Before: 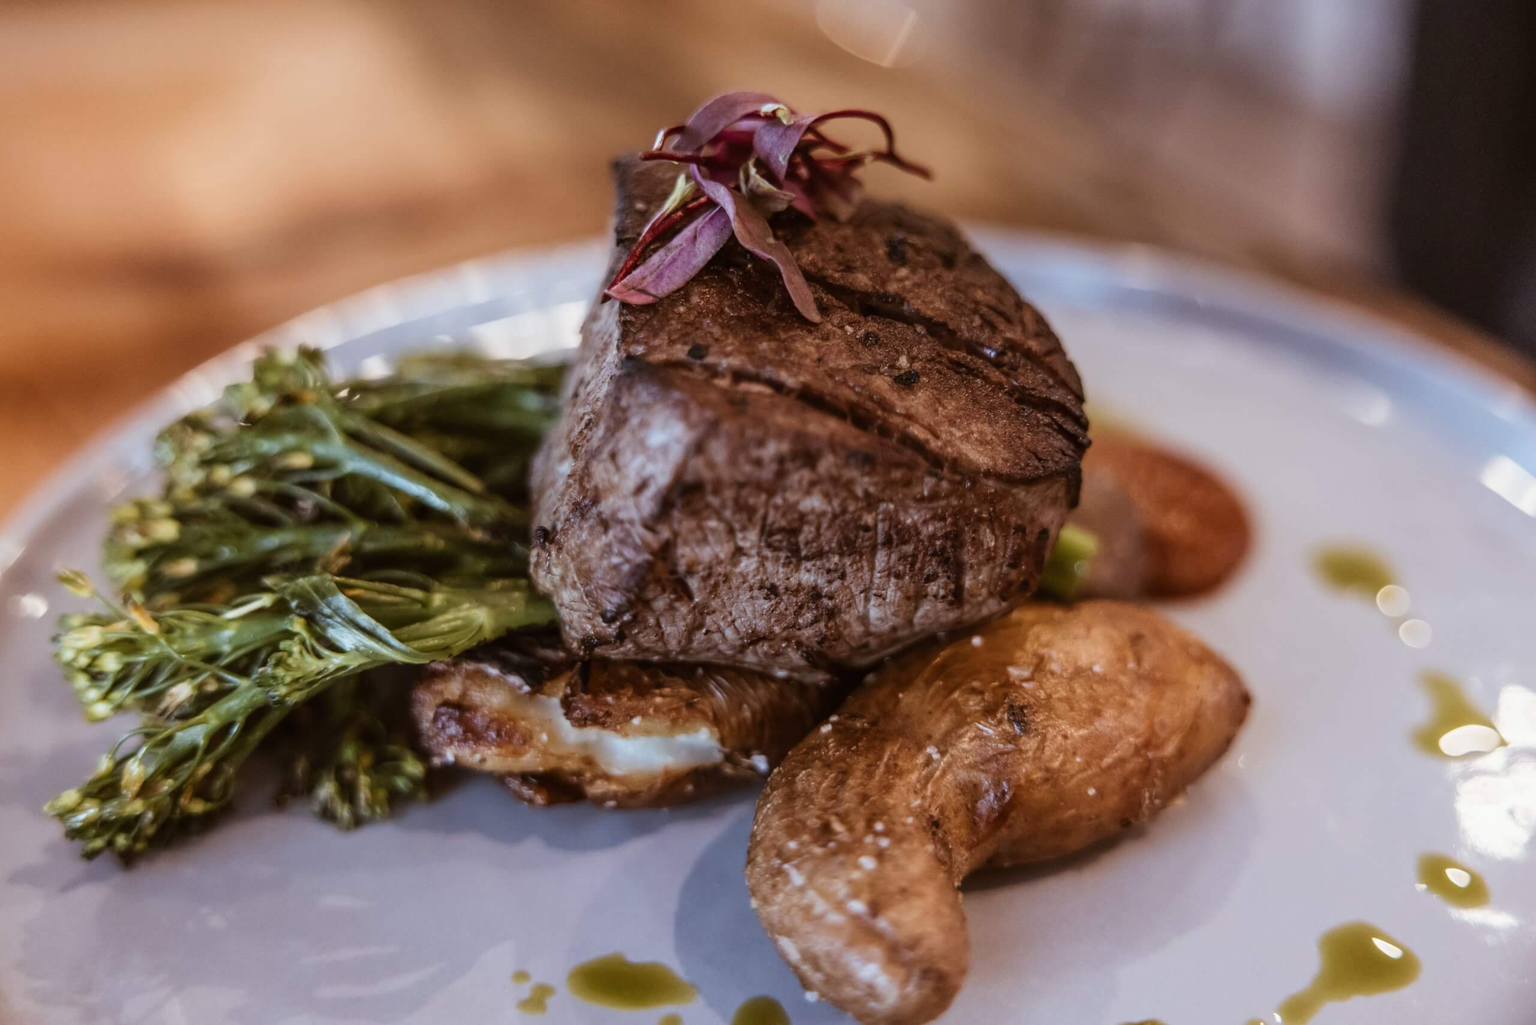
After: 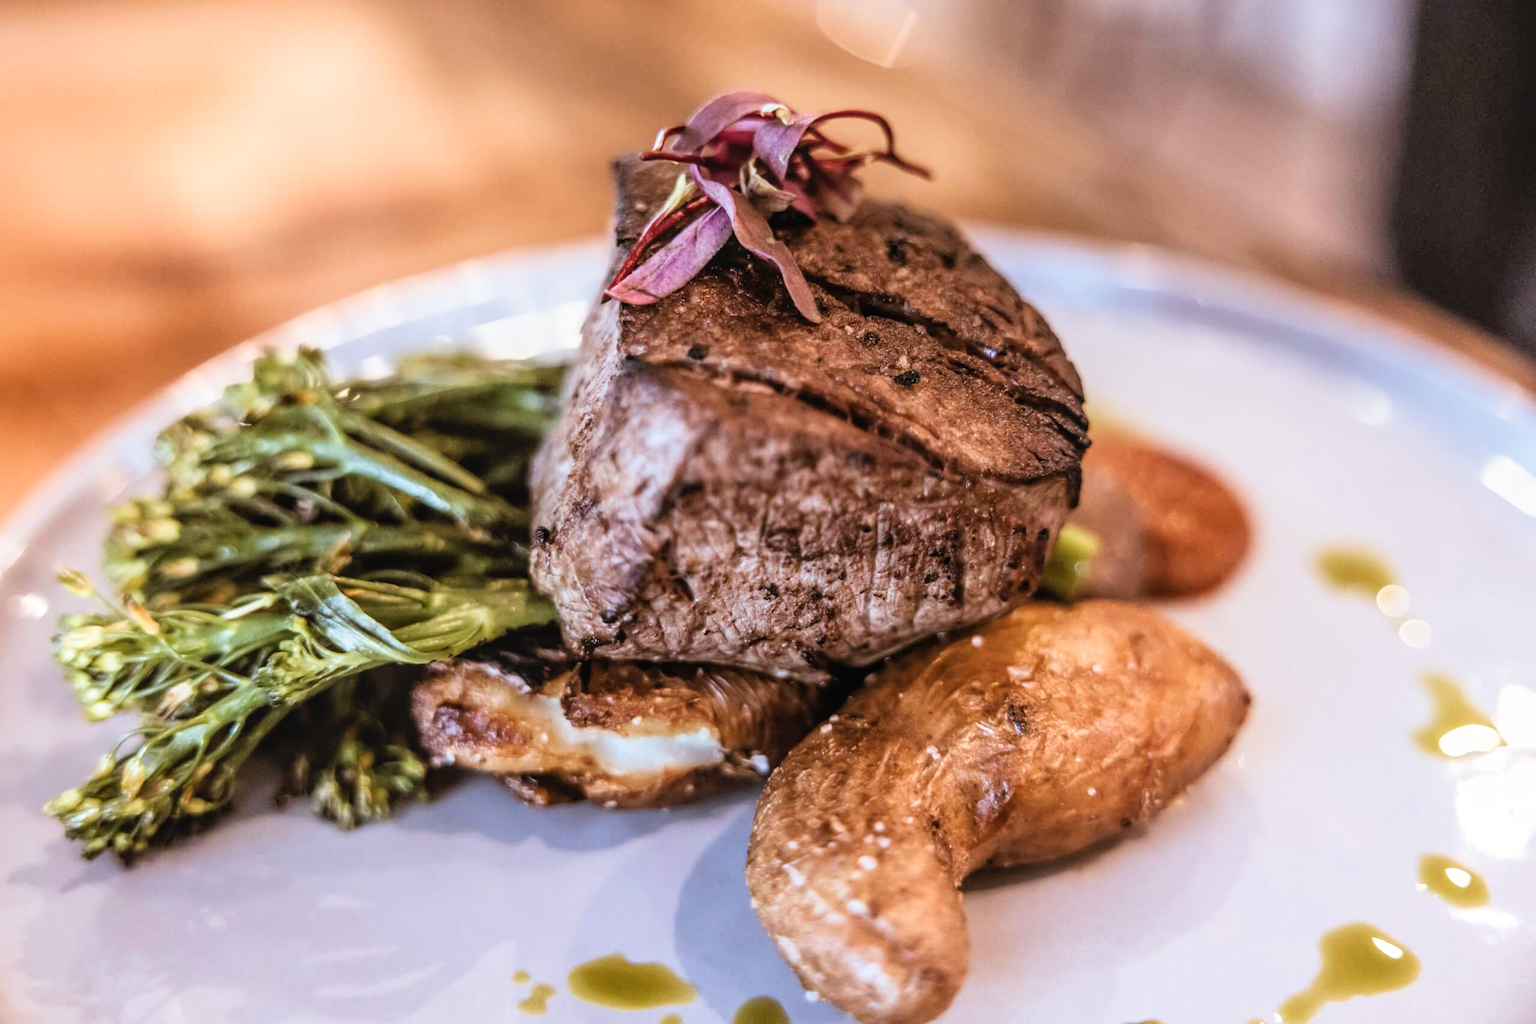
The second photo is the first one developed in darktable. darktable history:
local contrast: detail 109%
tone equalizer: on, module defaults
filmic rgb: black relative exposure -7.73 EV, white relative exposure 4.35 EV, threshold 2.98 EV, structure ↔ texture 99.7%, target black luminance 0%, hardness 3.76, latitude 50.74%, contrast 1.066, highlights saturation mix 9.37%, shadows ↔ highlights balance -0.24%, add noise in highlights 0, color science v3 (2019), use custom middle-gray values true, contrast in highlights soft, enable highlight reconstruction true
exposure: black level correction 0, exposure 1.2 EV, compensate highlight preservation false
